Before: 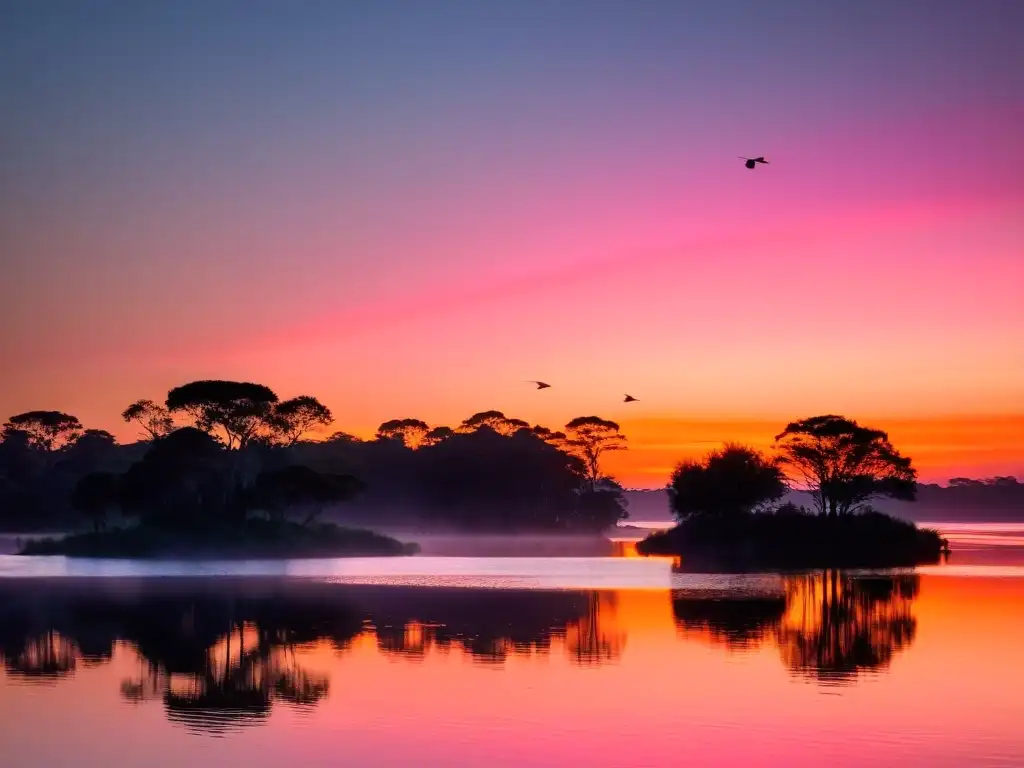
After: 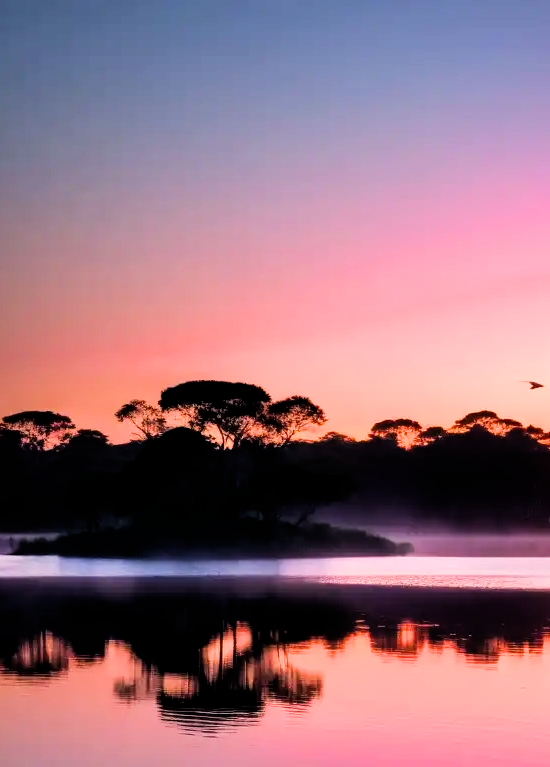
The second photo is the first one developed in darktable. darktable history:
crop: left 0.724%, right 45.521%, bottom 0.082%
exposure: black level correction 0, exposure 0.691 EV, compensate highlight preservation false
filmic rgb: black relative exposure -5.06 EV, white relative exposure 3.2 EV, hardness 3.42, contrast 1.191, highlights saturation mix -30.98%
